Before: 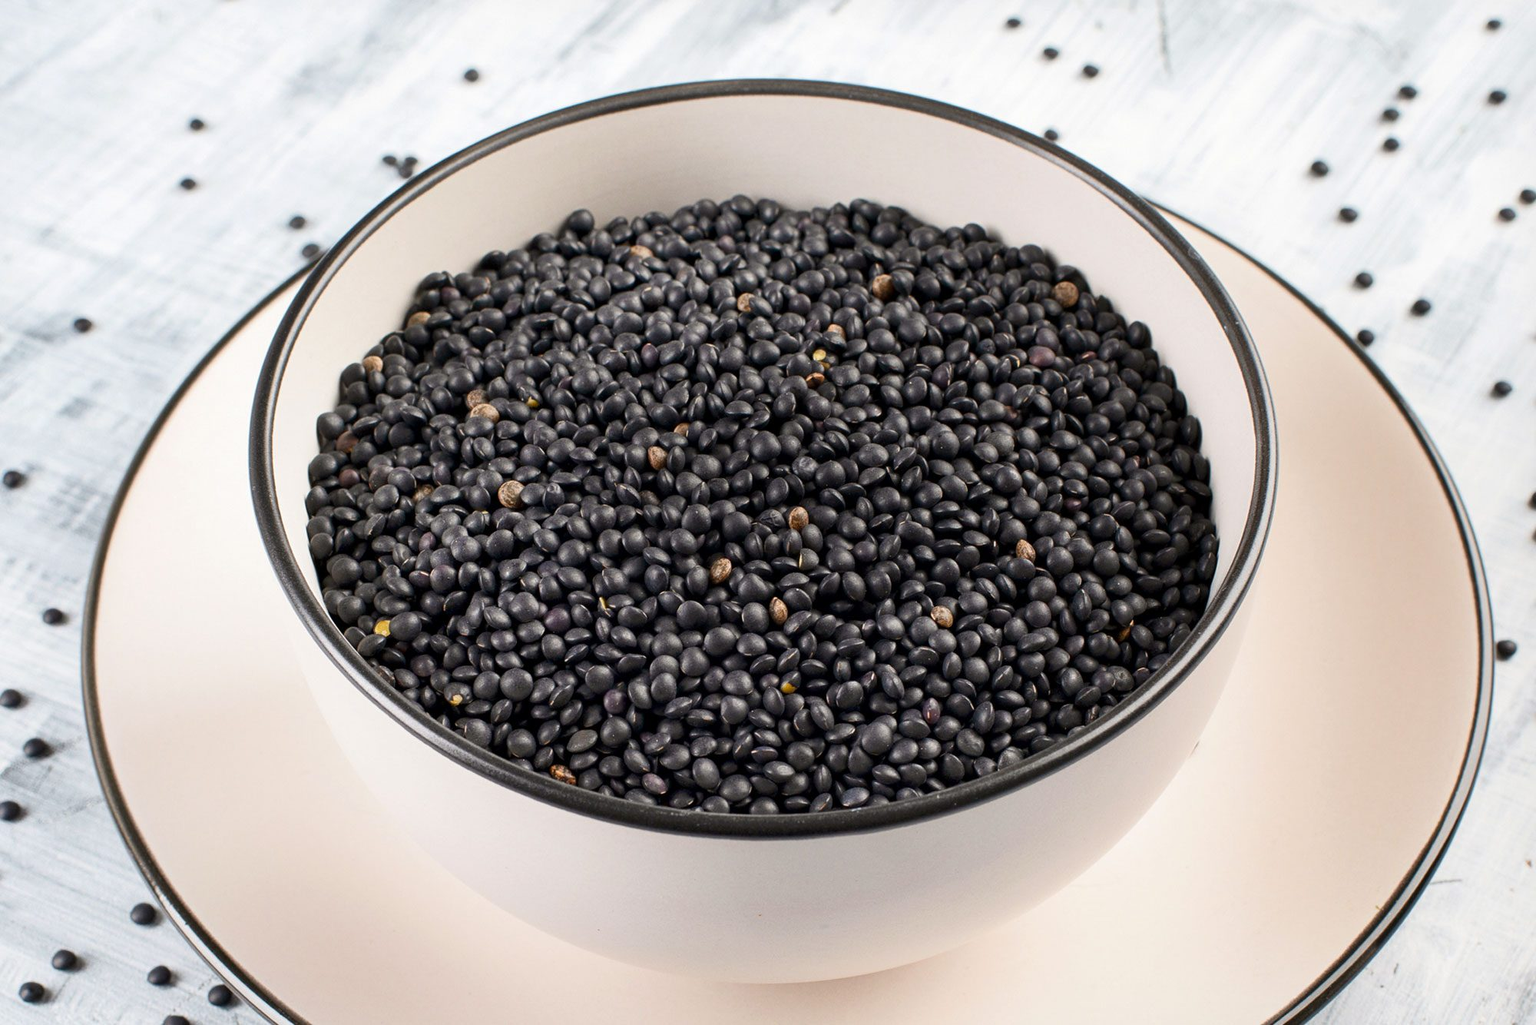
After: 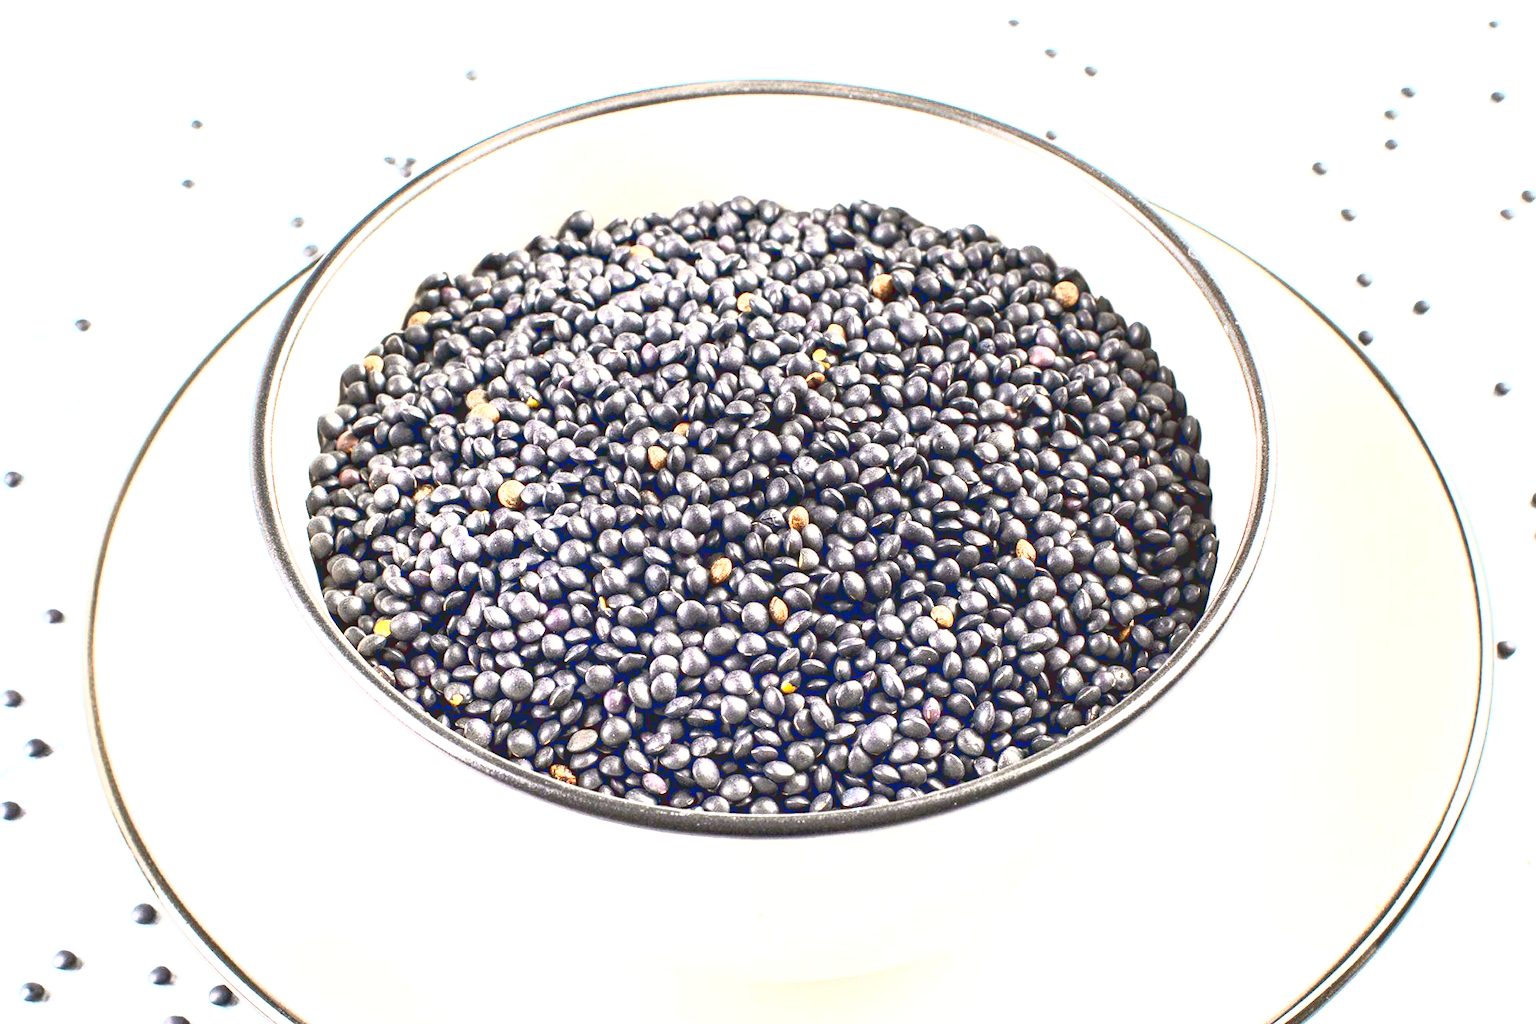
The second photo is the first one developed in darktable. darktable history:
exposure: black level correction 0, exposure 1.925 EV, compensate highlight preservation false
local contrast: on, module defaults
tone curve: curves: ch0 [(0, 0) (0.003, 0.116) (0.011, 0.116) (0.025, 0.113) (0.044, 0.114) (0.069, 0.118) (0.1, 0.137) (0.136, 0.171) (0.177, 0.213) (0.224, 0.259) (0.277, 0.316) (0.335, 0.381) (0.399, 0.458) (0.468, 0.548) (0.543, 0.654) (0.623, 0.775) (0.709, 0.895) (0.801, 0.972) (0.898, 0.991) (1, 1)], color space Lab, linked channels, preserve colors none
